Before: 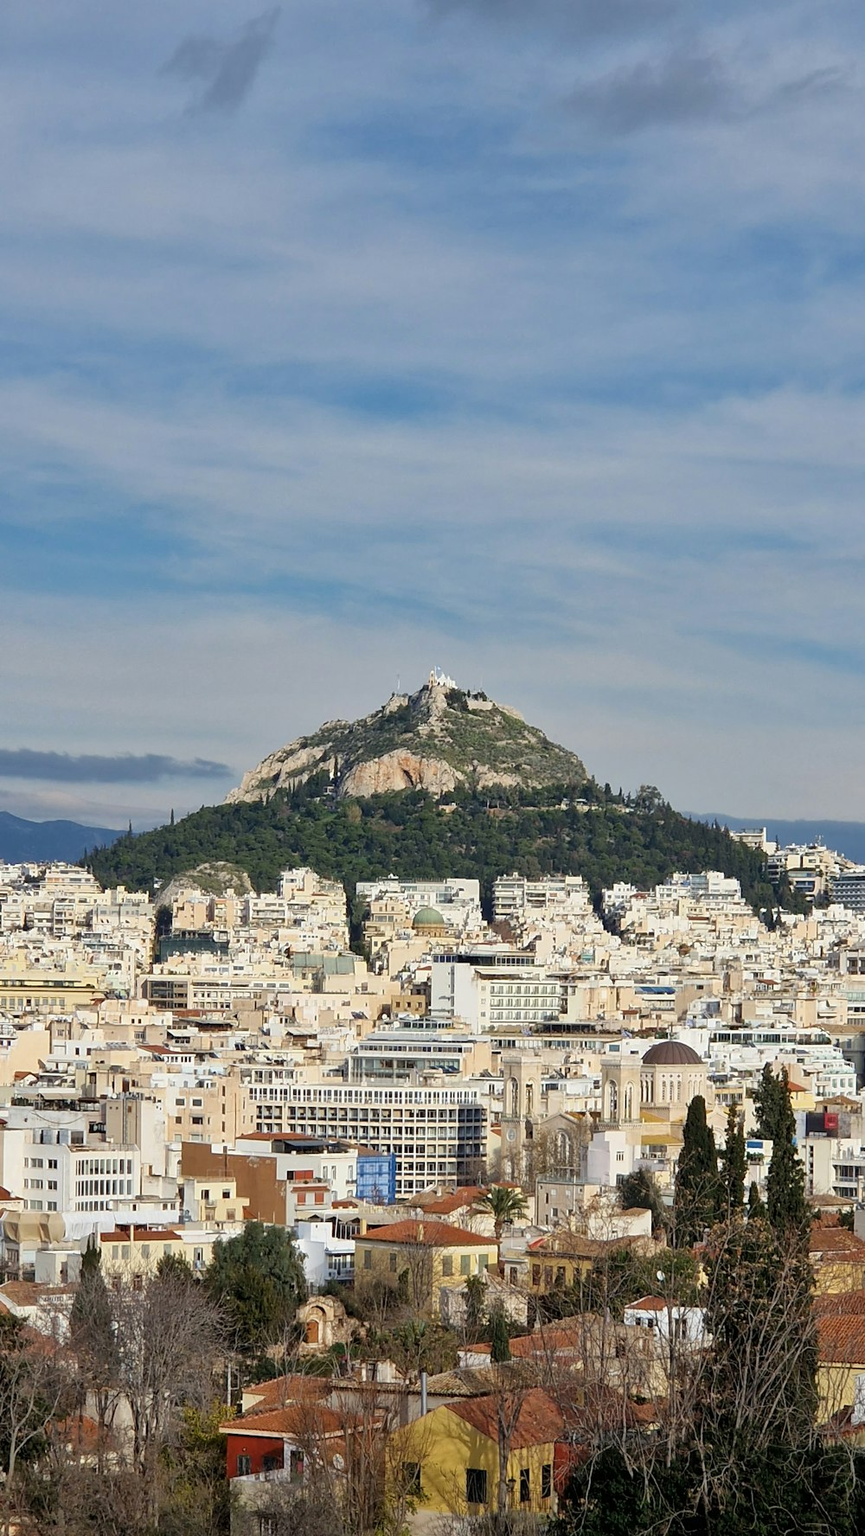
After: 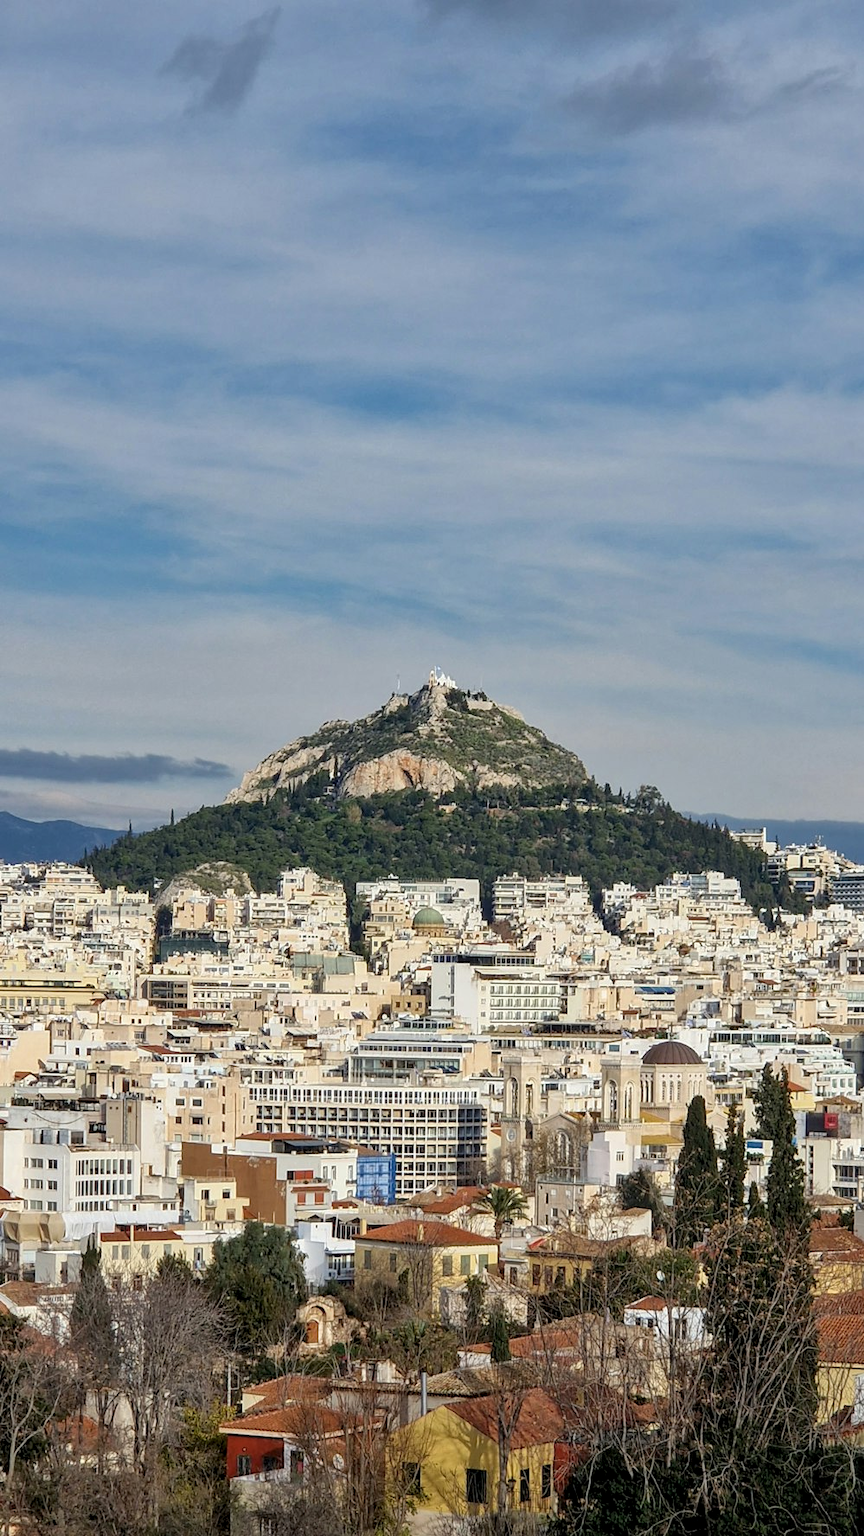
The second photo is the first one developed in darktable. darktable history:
tone equalizer: -7 EV 0.185 EV, -6 EV 0.157 EV, -5 EV 0.083 EV, -4 EV 0.031 EV, -2 EV -0.022 EV, -1 EV -0.021 EV, +0 EV -0.065 EV, mask exposure compensation -0.501 EV
local contrast: on, module defaults
